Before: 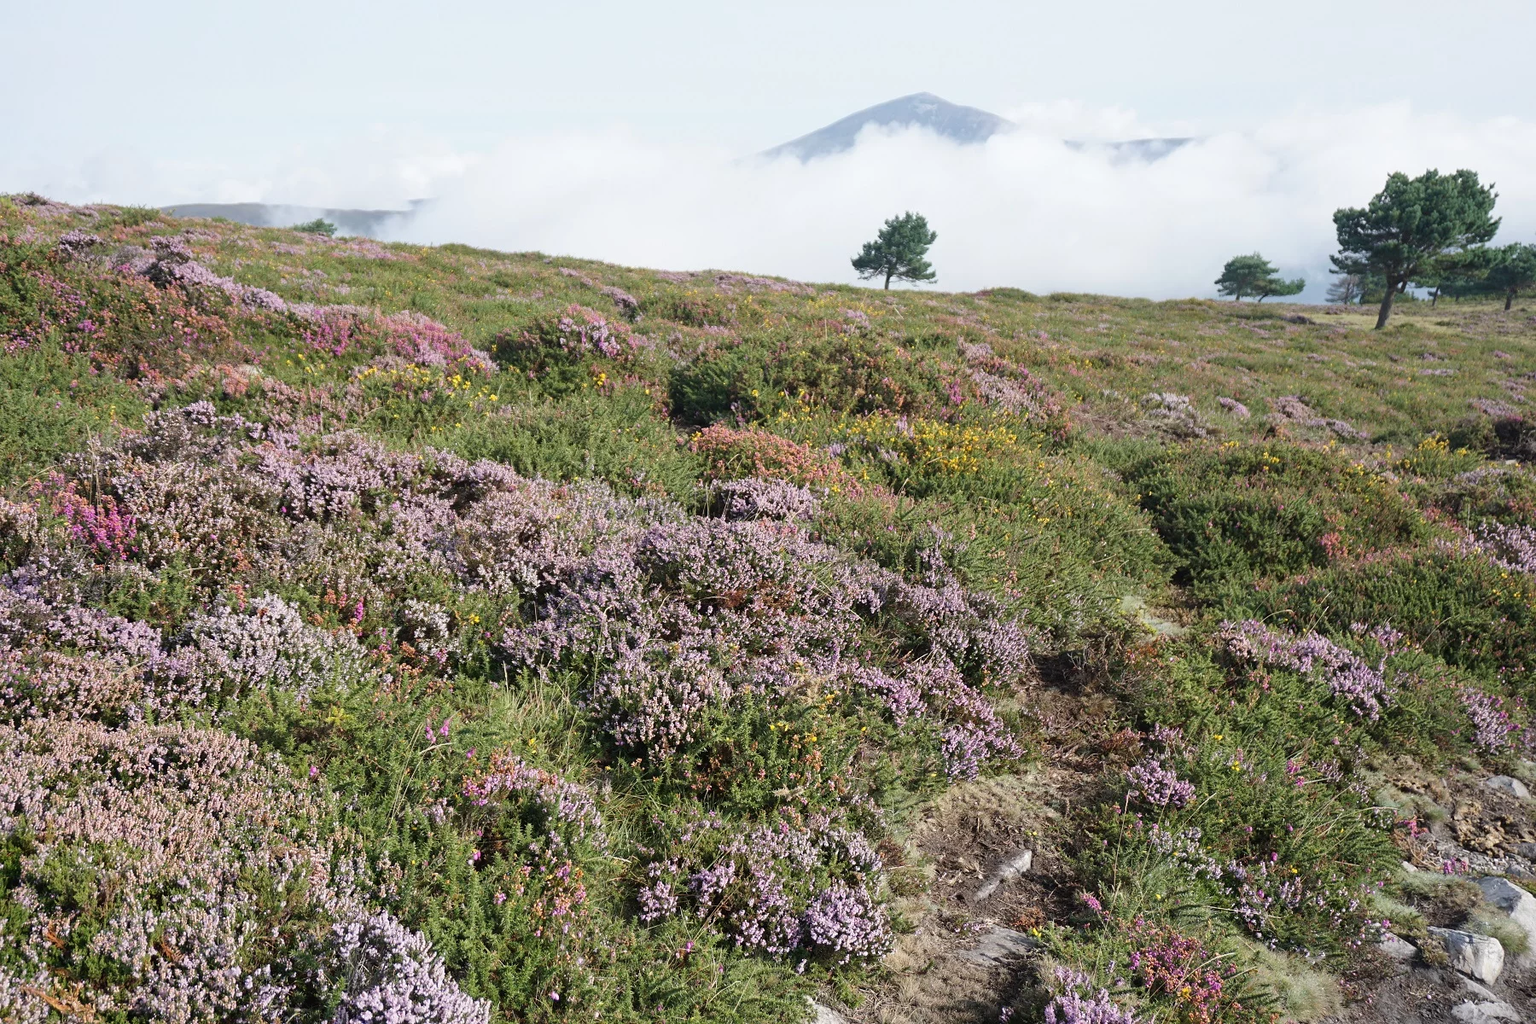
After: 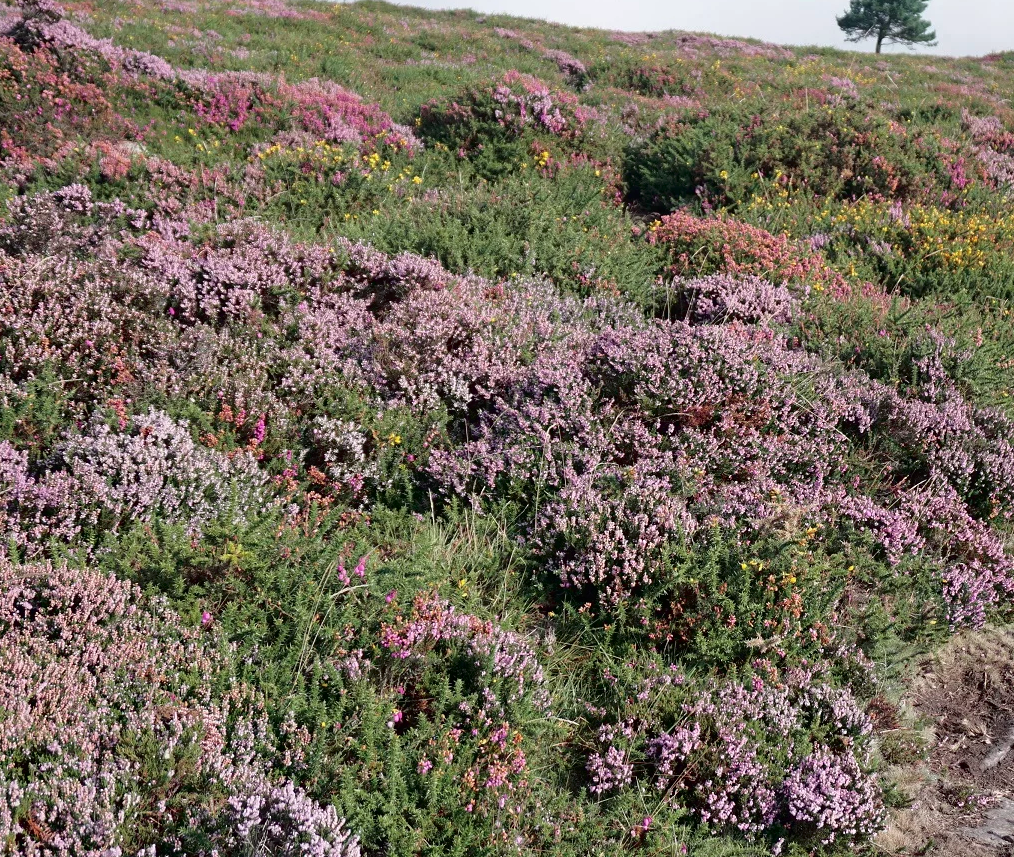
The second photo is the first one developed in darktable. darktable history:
crop: left 8.966%, top 23.852%, right 34.699%, bottom 4.703%
tone curve: curves: ch0 [(0, 0) (0.106, 0.041) (0.256, 0.197) (0.37, 0.336) (0.513, 0.481) (0.667, 0.629) (1, 1)]; ch1 [(0, 0) (0.502, 0.505) (0.553, 0.577) (1, 1)]; ch2 [(0, 0) (0.5, 0.495) (0.56, 0.544) (1, 1)], color space Lab, independent channels, preserve colors none
